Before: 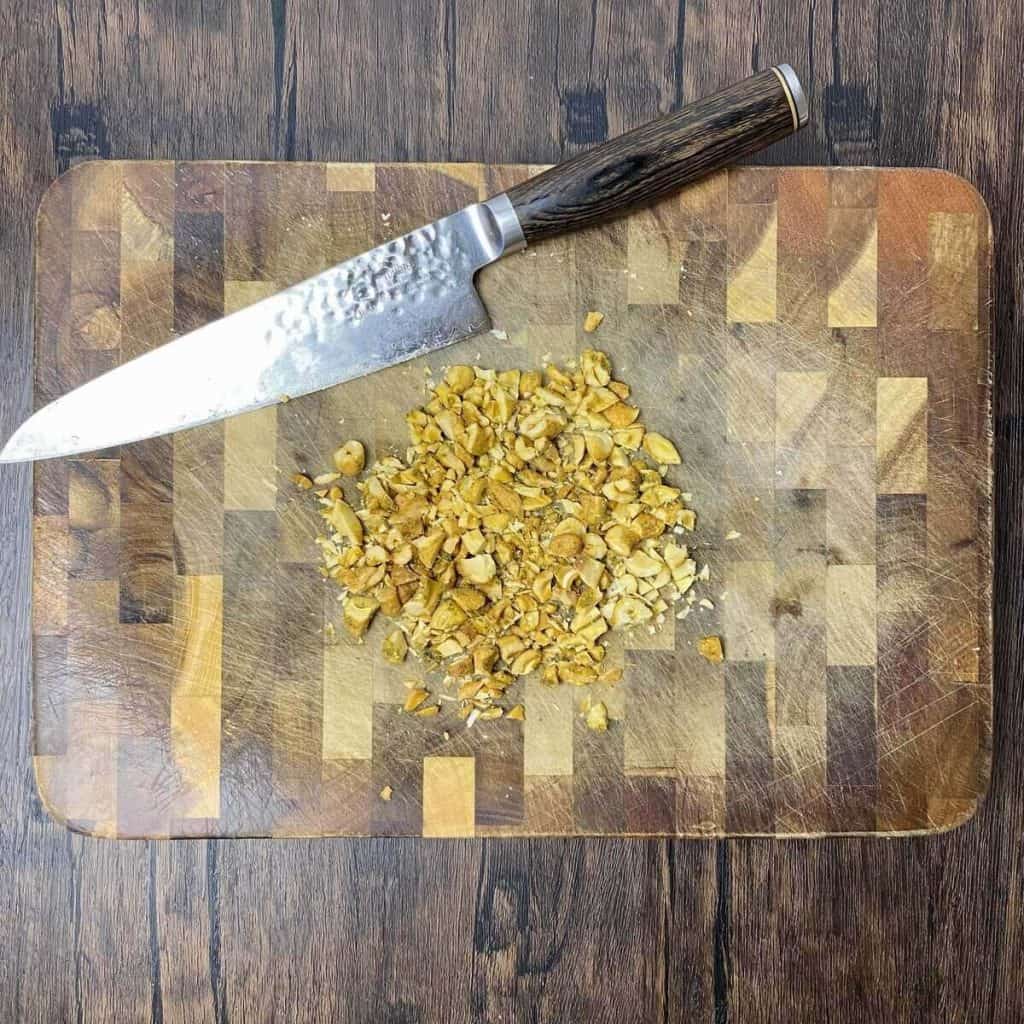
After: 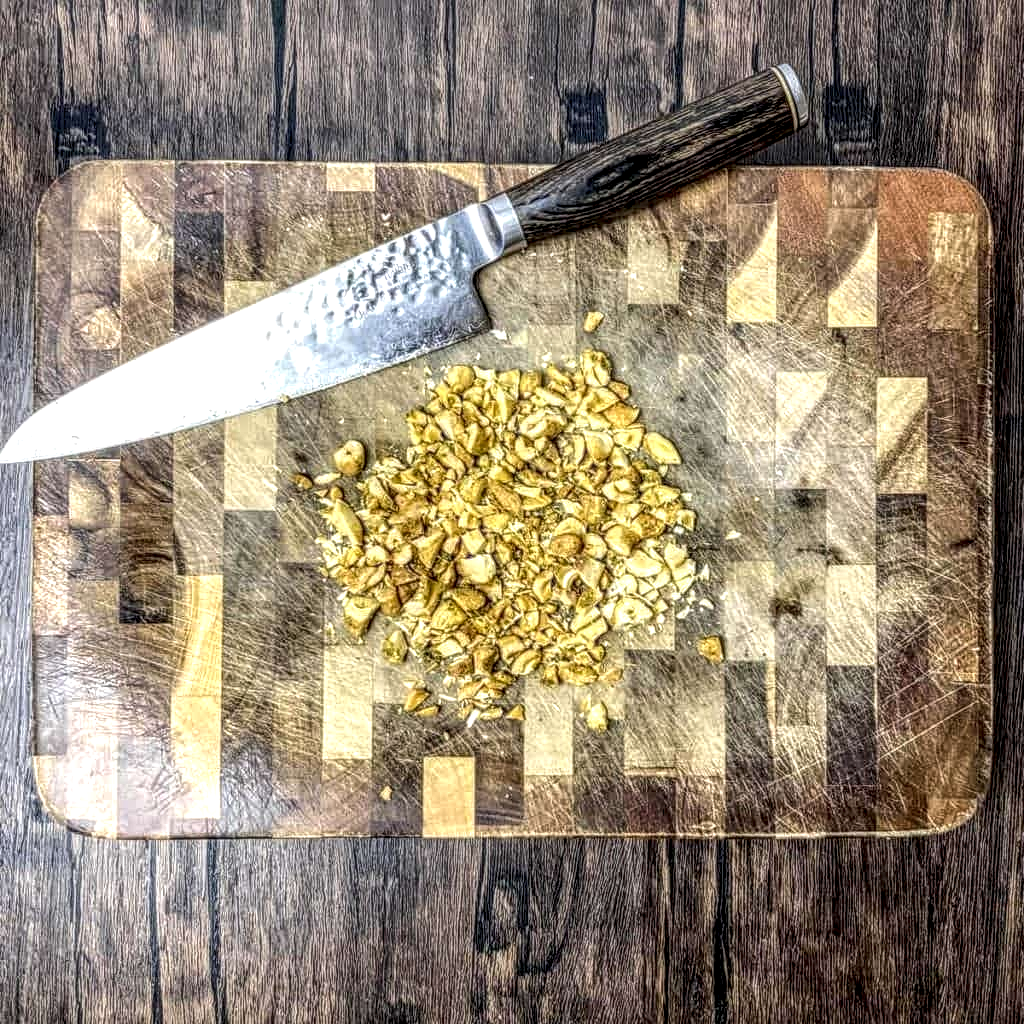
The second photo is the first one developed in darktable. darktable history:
tone equalizer: edges refinement/feathering 500, mask exposure compensation -1.57 EV, preserve details no
local contrast: highlights 5%, shadows 2%, detail 298%, midtone range 0.303
